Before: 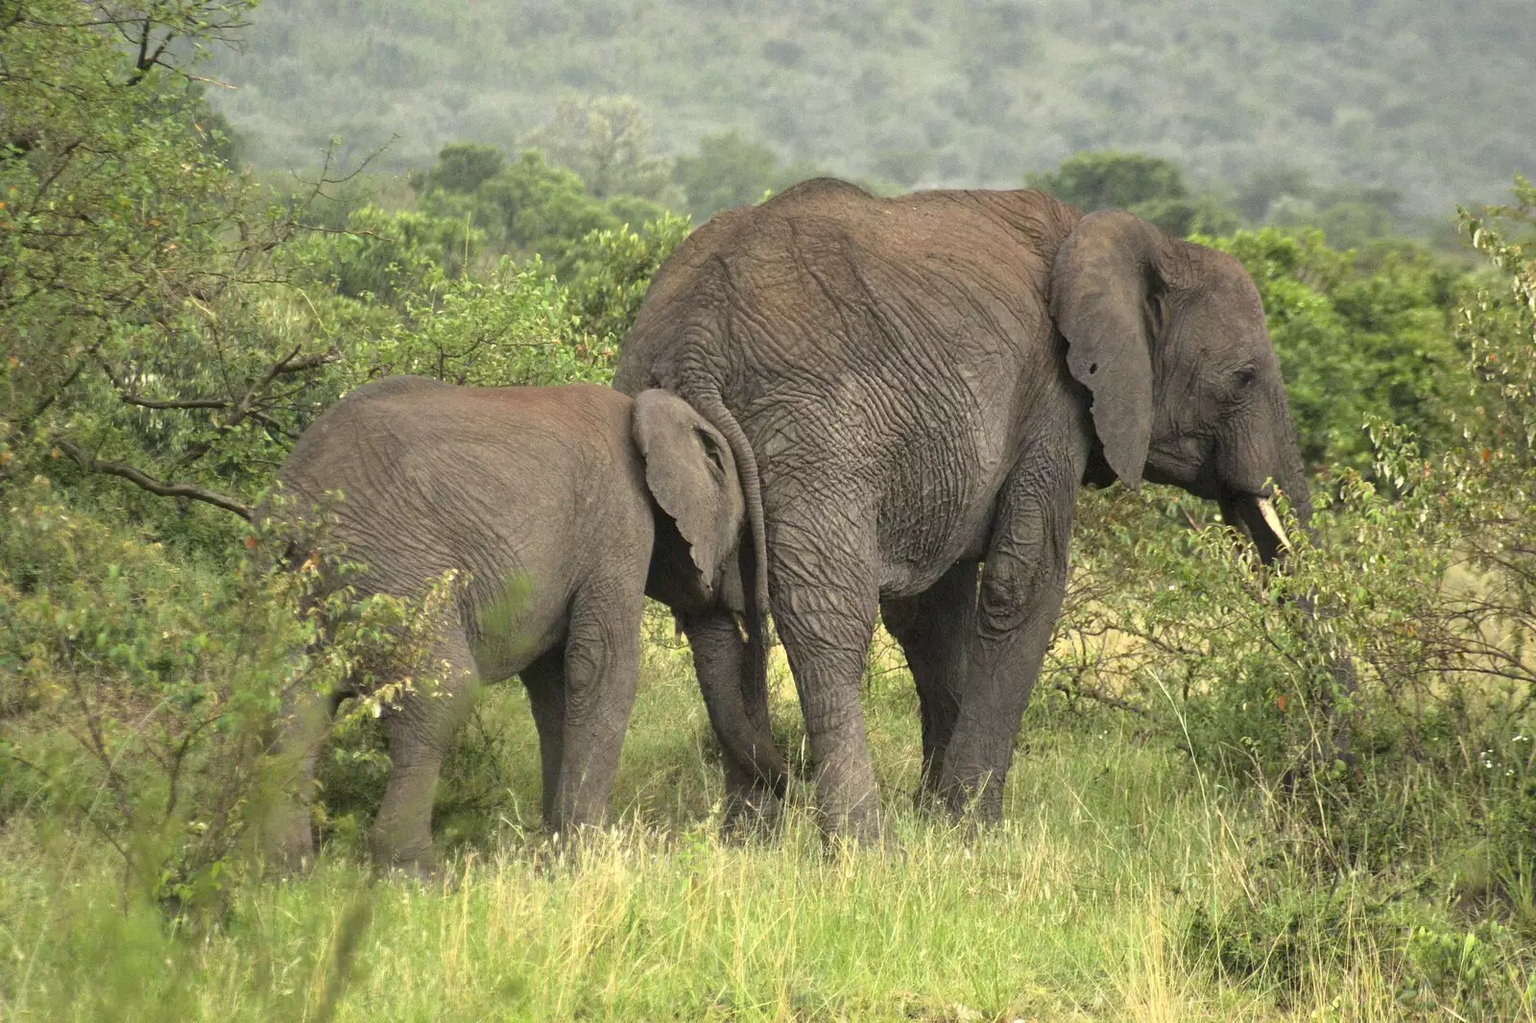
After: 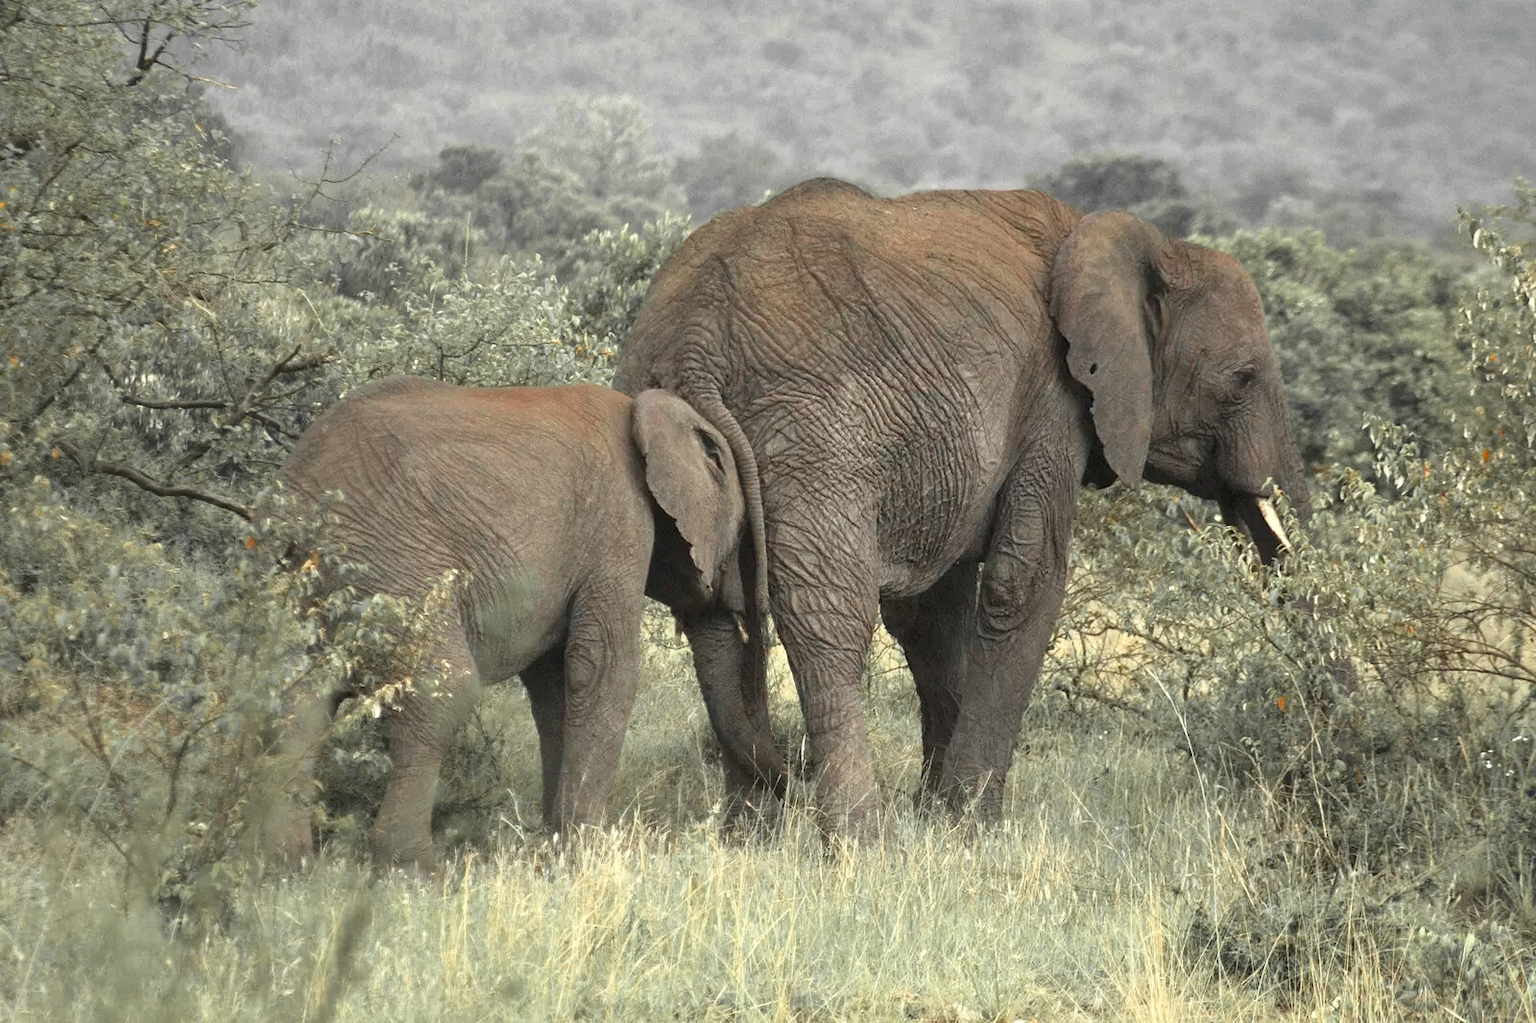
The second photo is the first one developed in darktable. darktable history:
shadows and highlights: shadows -8.25, white point adjustment 1.65, highlights 11.49
color zones: curves: ch1 [(0, 0.679) (0.143, 0.647) (0.286, 0.261) (0.378, -0.011) (0.571, 0.396) (0.714, 0.399) (0.857, 0.406) (1, 0.679)]
